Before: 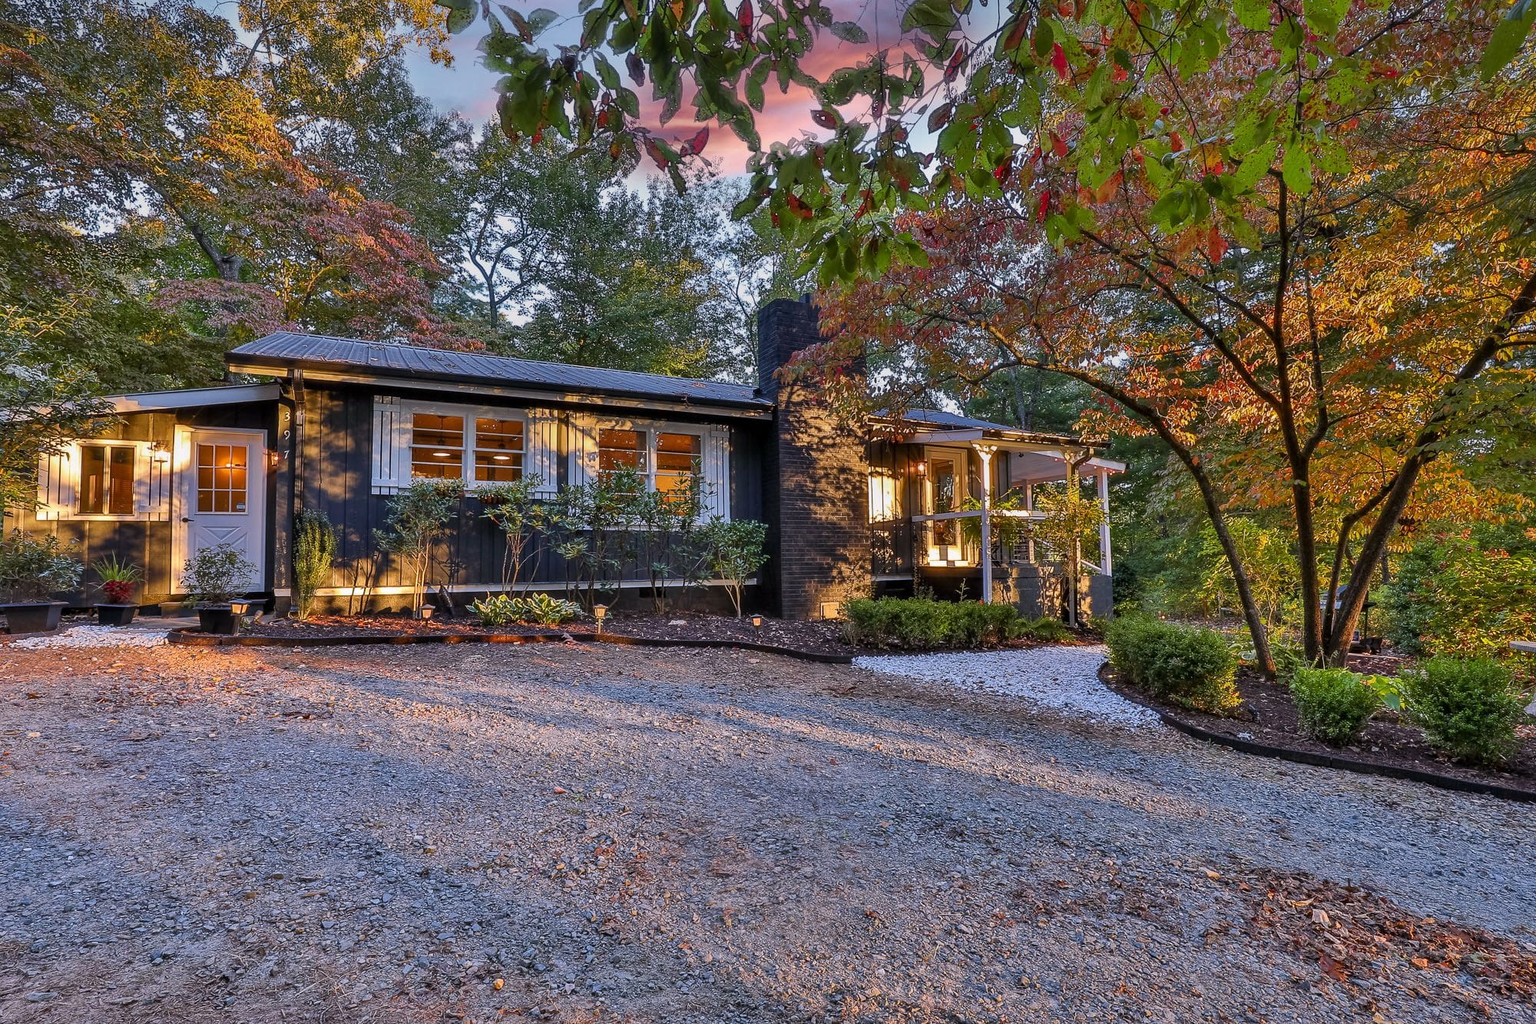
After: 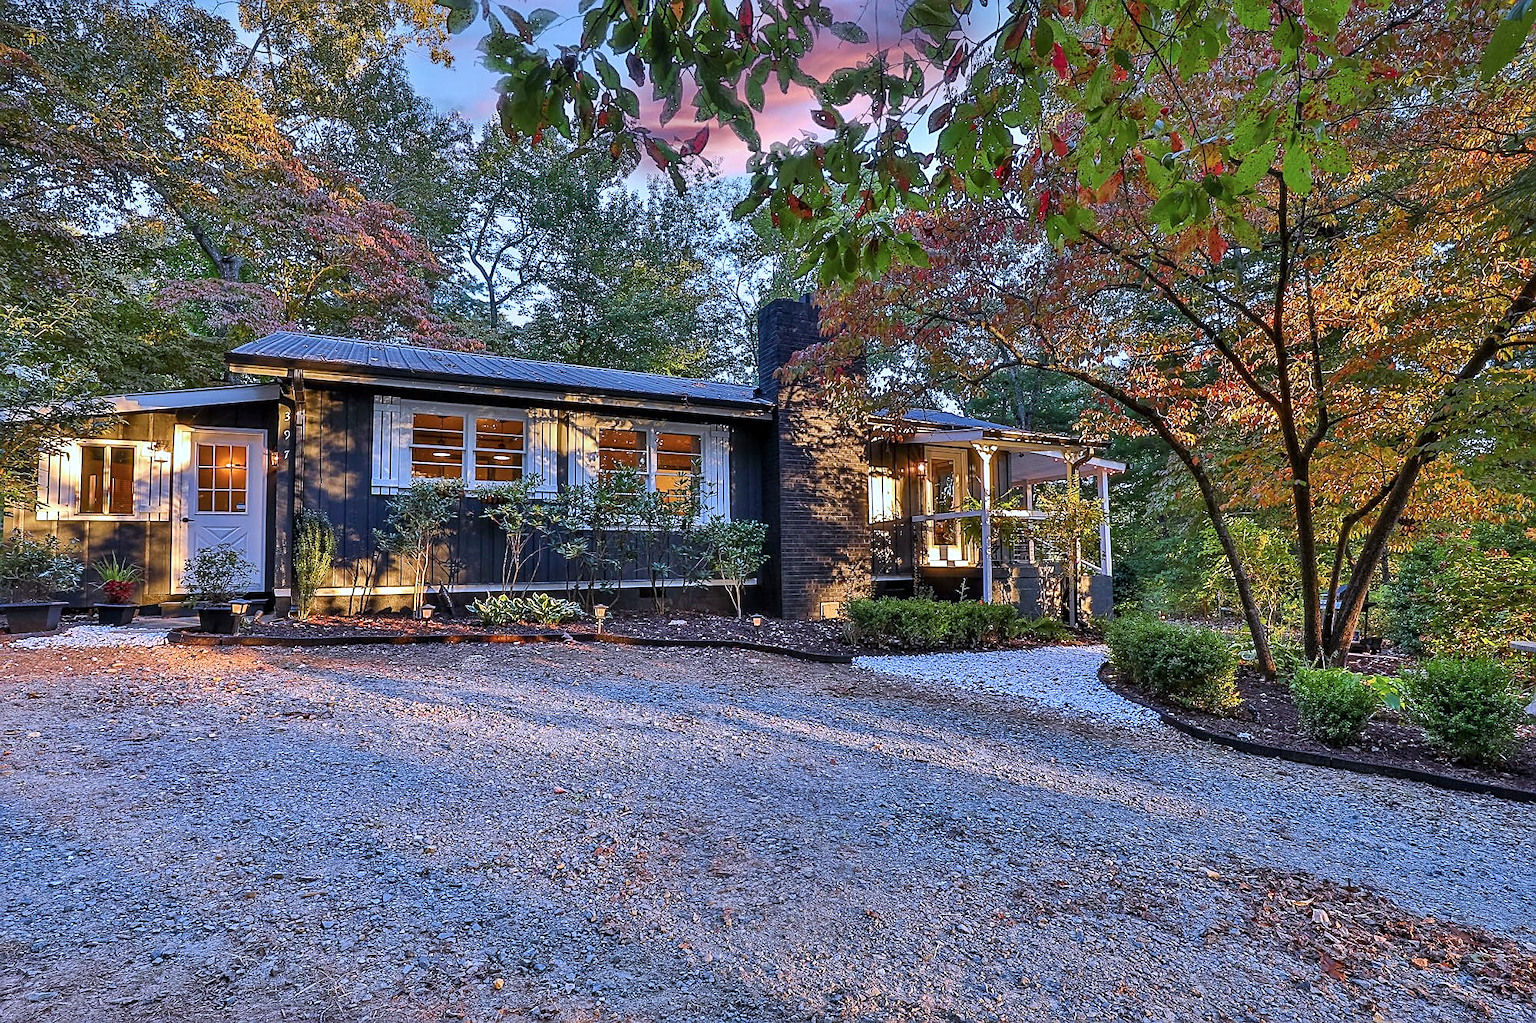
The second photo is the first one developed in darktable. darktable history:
levels: levels [0, 0.474, 0.947]
color calibration: illuminant as shot in camera, x 0.378, y 0.381, temperature 4093.13 K, saturation algorithm version 1 (2020)
sharpen: on, module defaults
